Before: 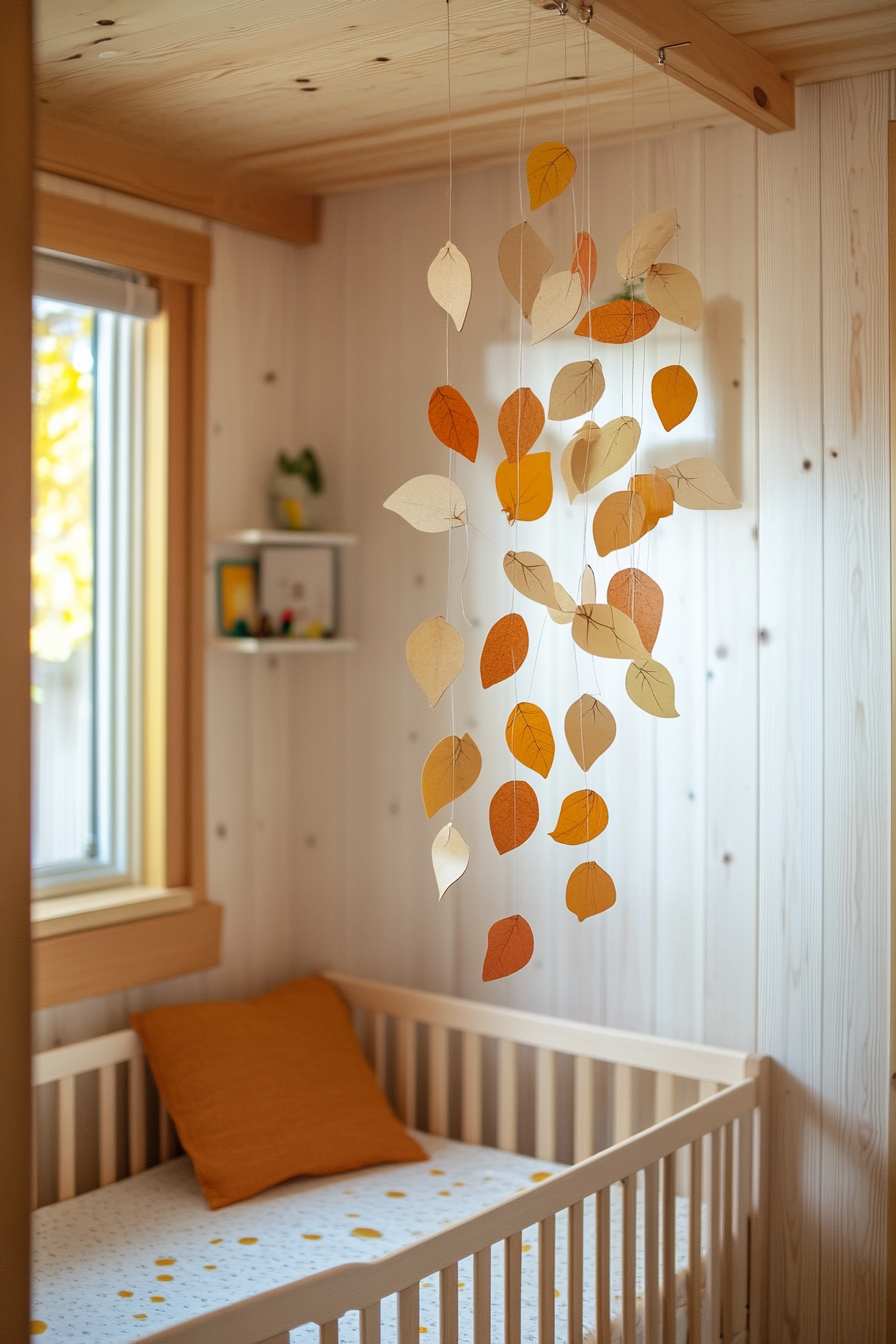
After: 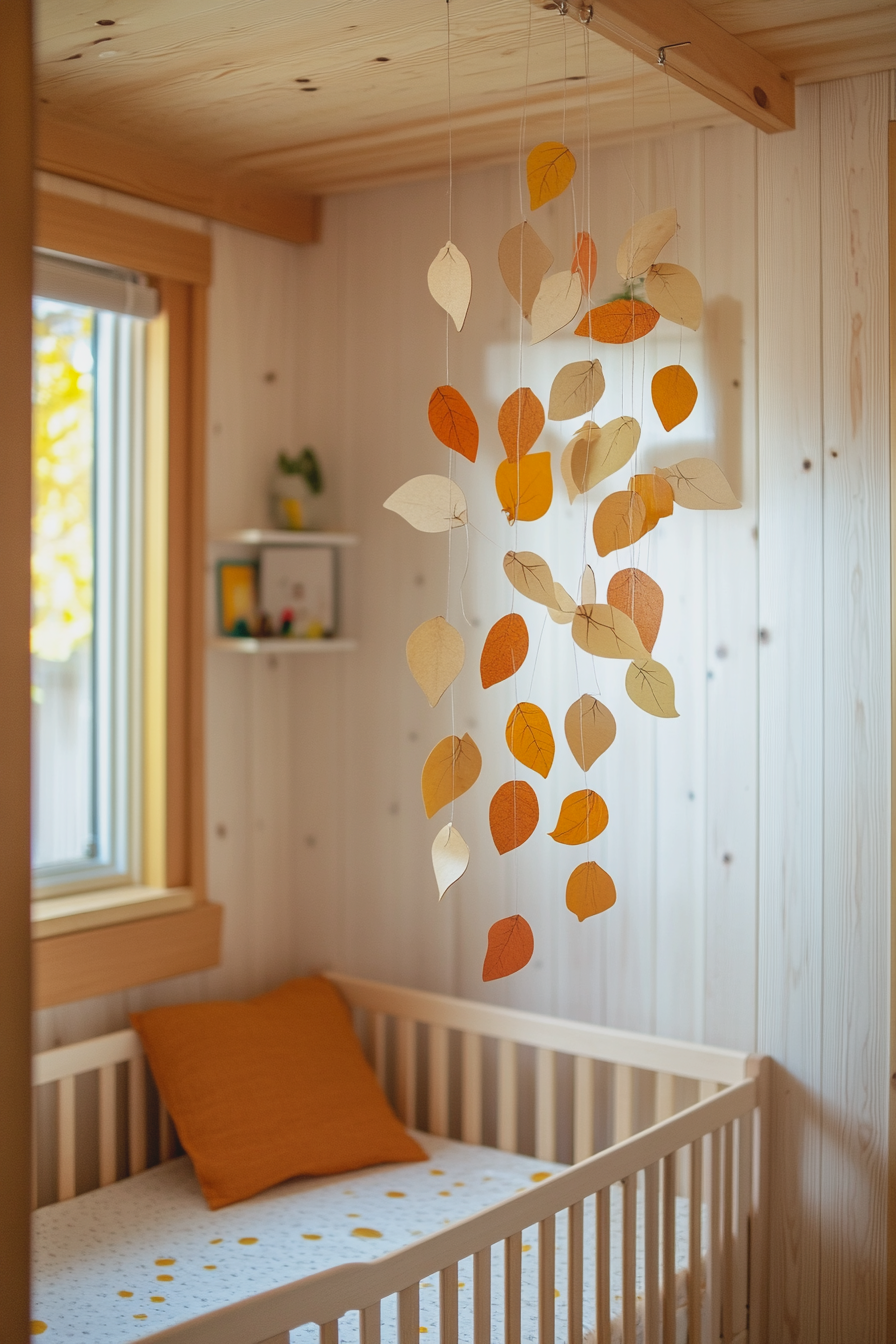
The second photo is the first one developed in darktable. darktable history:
contrast brightness saturation: contrast -0.113
